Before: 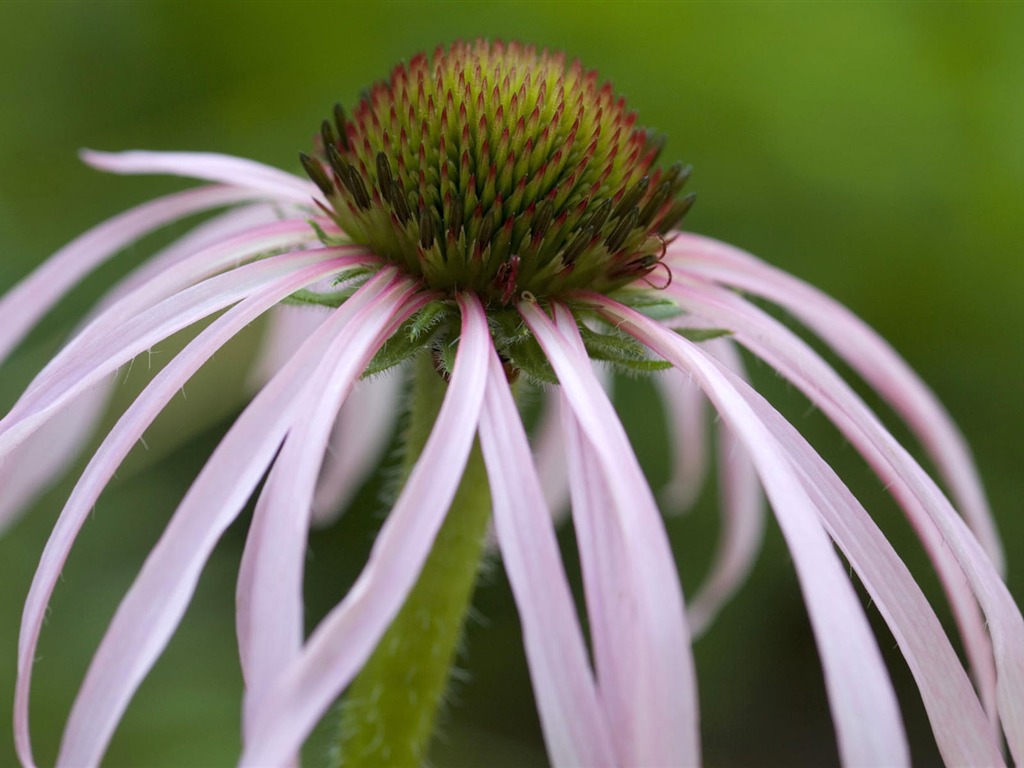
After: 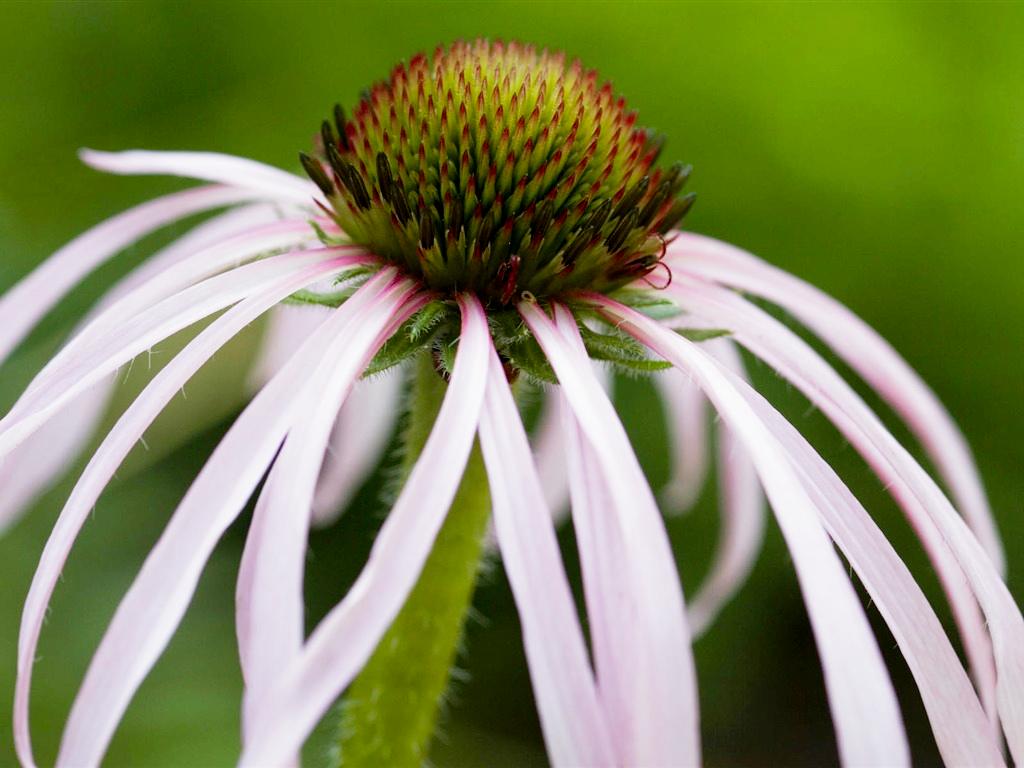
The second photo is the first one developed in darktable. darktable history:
filmic rgb: middle gray luminance 12.74%, black relative exposure -10.13 EV, white relative exposure 3.47 EV, threshold 6 EV, target black luminance 0%, hardness 5.74, latitude 44.69%, contrast 1.221, highlights saturation mix 5%, shadows ↔ highlights balance 26.78%, add noise in highlights 0, preserve chrominance no, color science v3 (2019), use custom middle-gray values true, iterations of high-quality reconstruction 0, contrast in highlights soft, enable highlight reconstruction true
